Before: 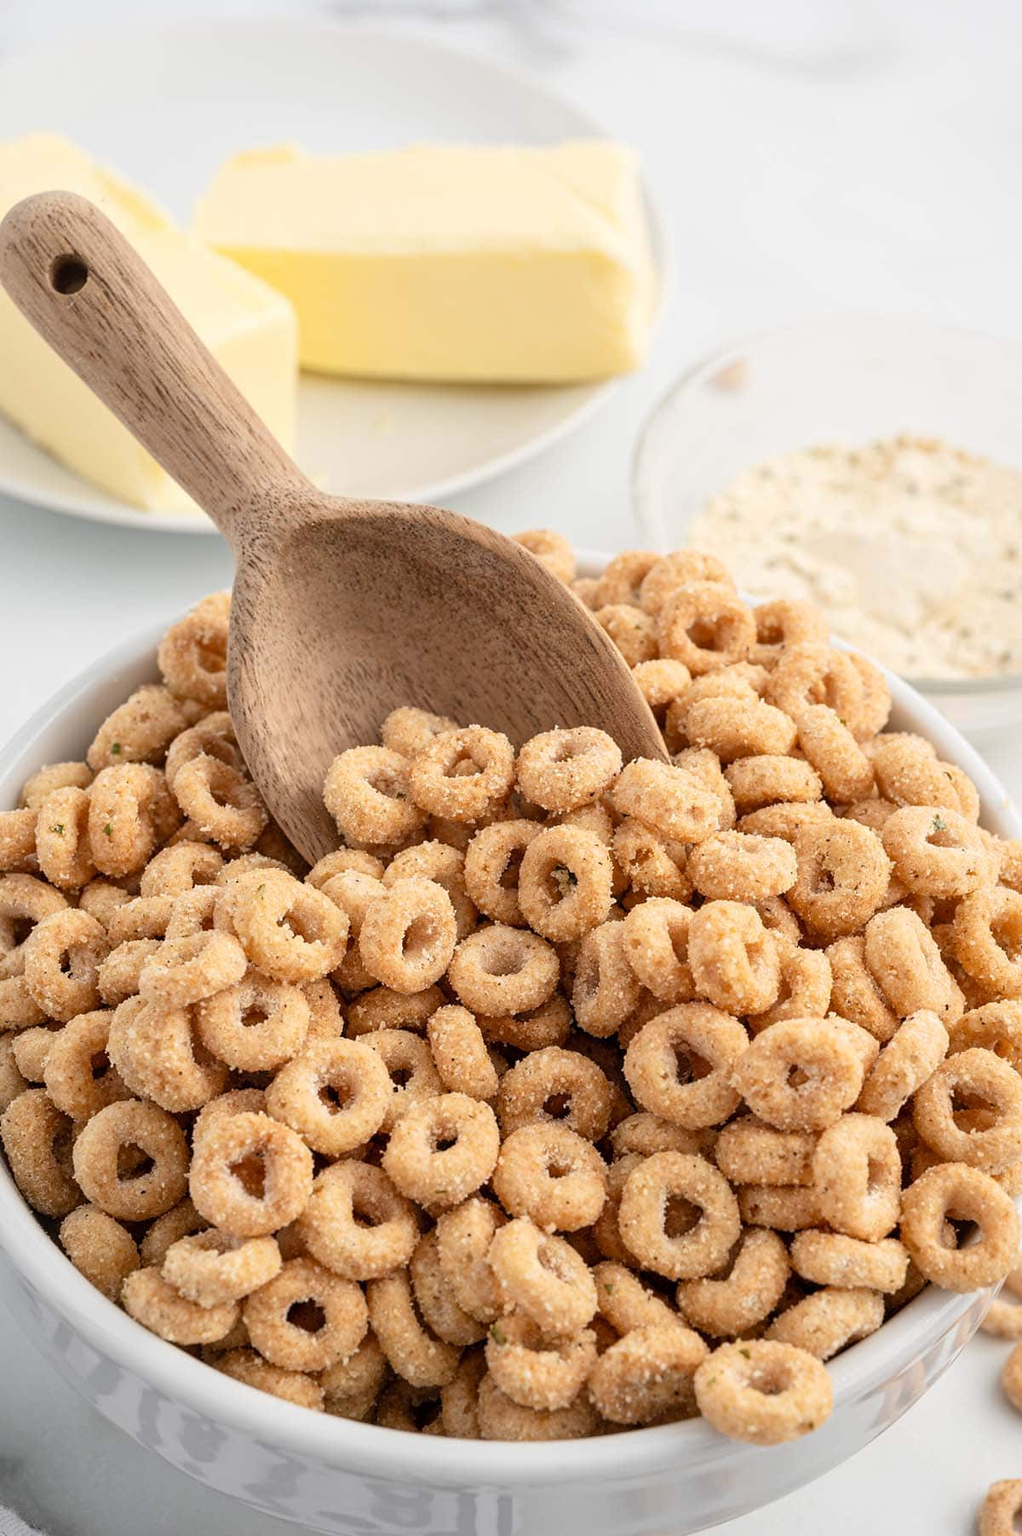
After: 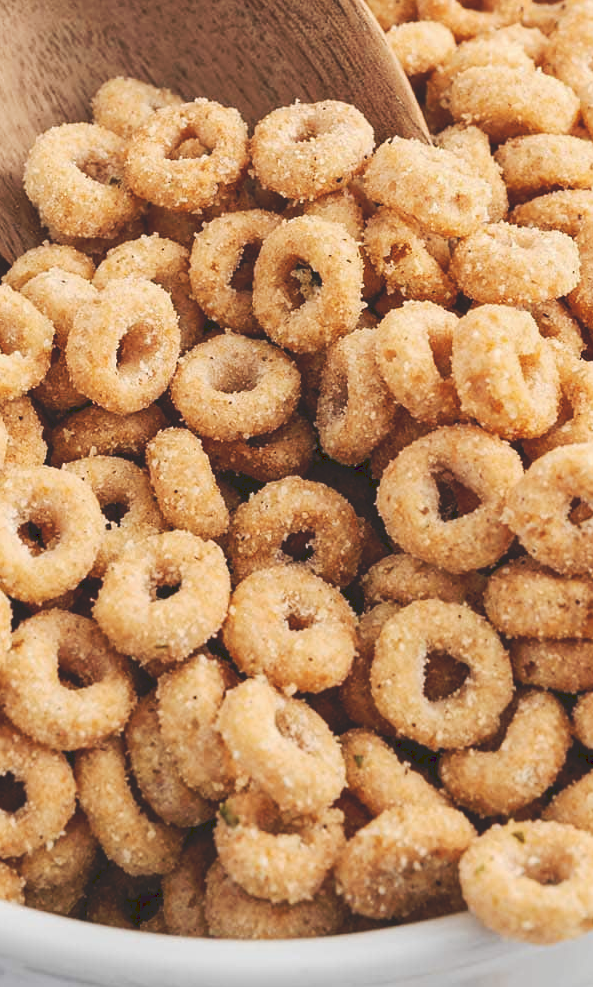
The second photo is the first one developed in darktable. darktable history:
tone curve: curves: ch0 [(0, 0) (0.003, 0.156) (0.011, 0.156) (0.025, 0.157) (0.044, 0.164) (0.069, 0.172) (0.1, 0.181) (0.136, 0.191) (0.177, 0.214) (0.224, 0.245) (0.277, 0.285) (0.335, 0.333) (0.399, 0.387) (0.468, 0.471) (0.543, 0.556) (0.623, 0.648) (0.709, 0.734) (0.801, 0.809) (0.898, 0.891) (1, 1)], preserve colors none
crop: left 29.672%, top 41.786%, right 20.851%, bottom 3.487%
